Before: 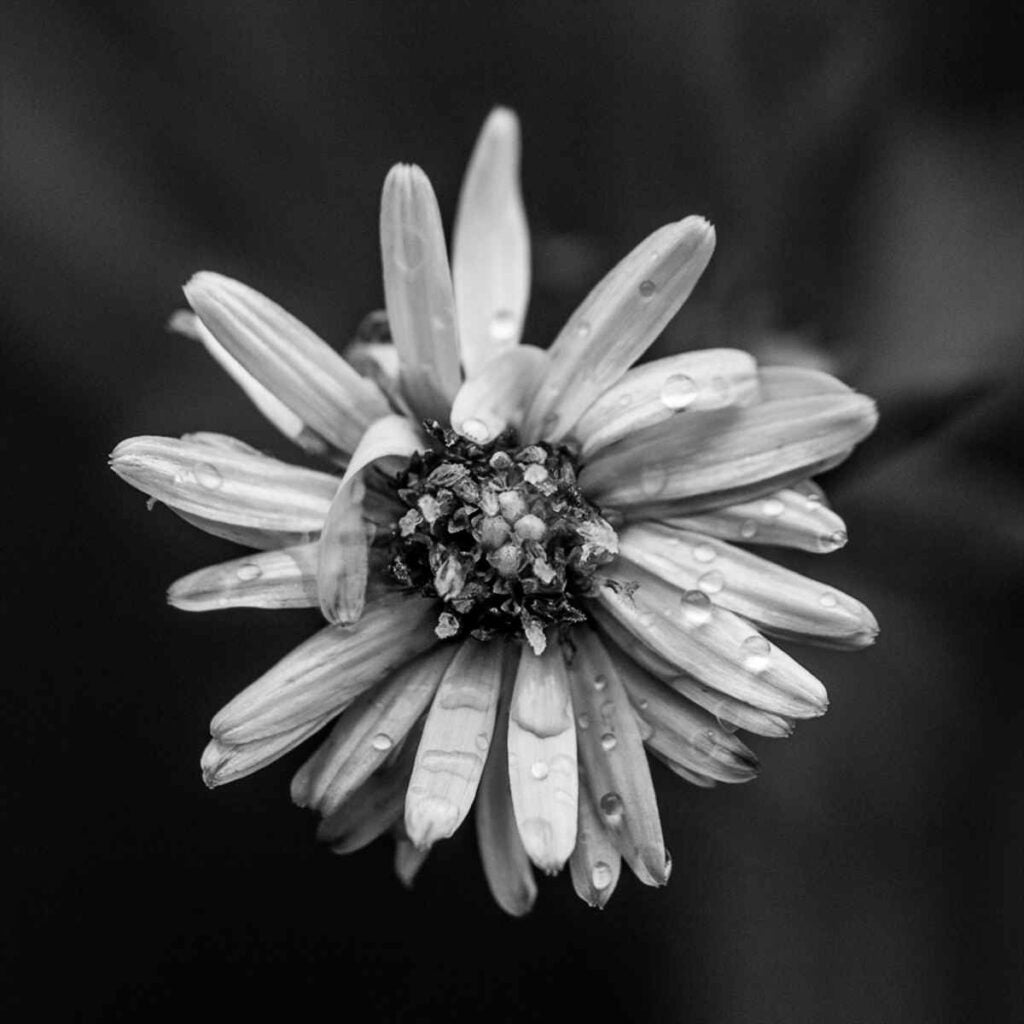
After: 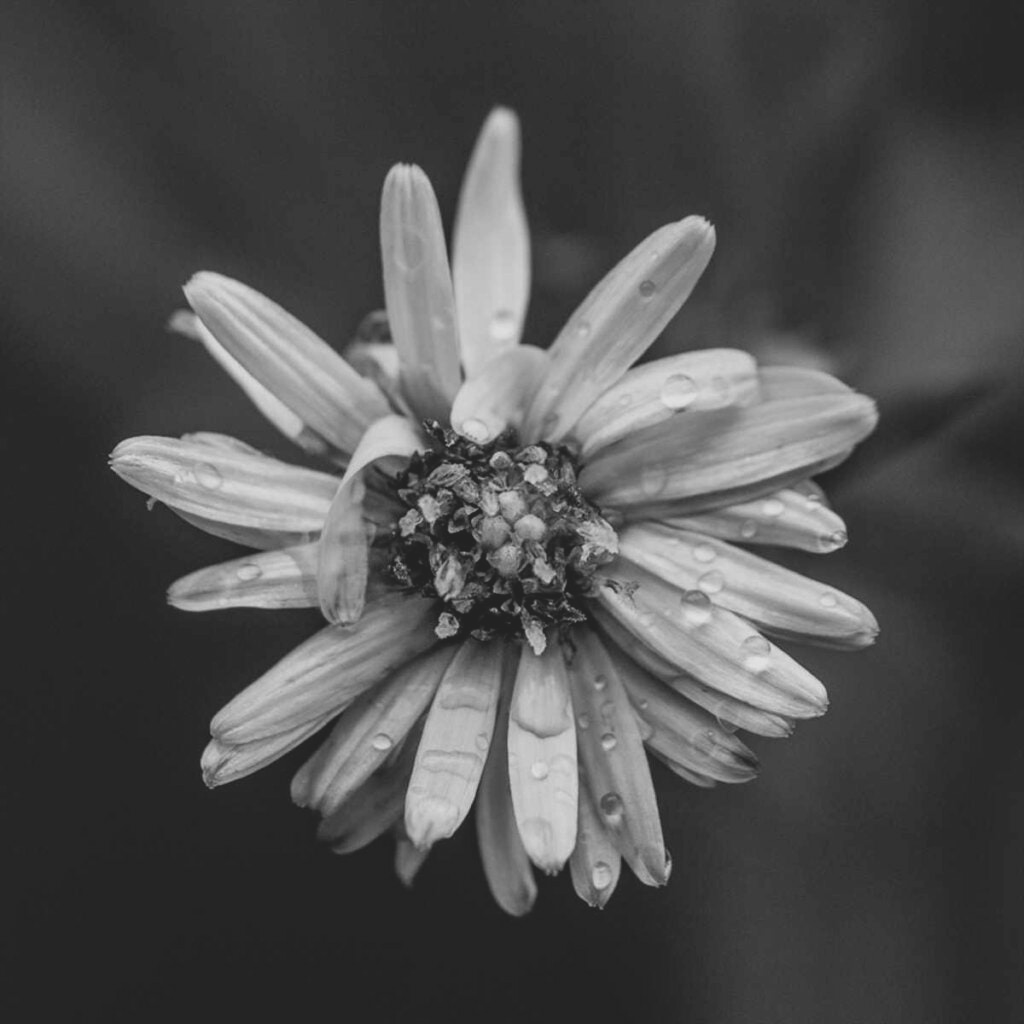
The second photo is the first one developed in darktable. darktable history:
contrast brightness saturation: contrast -0.26, saturation -0.43
shadows and highlights: shadows 0, highlights 40
